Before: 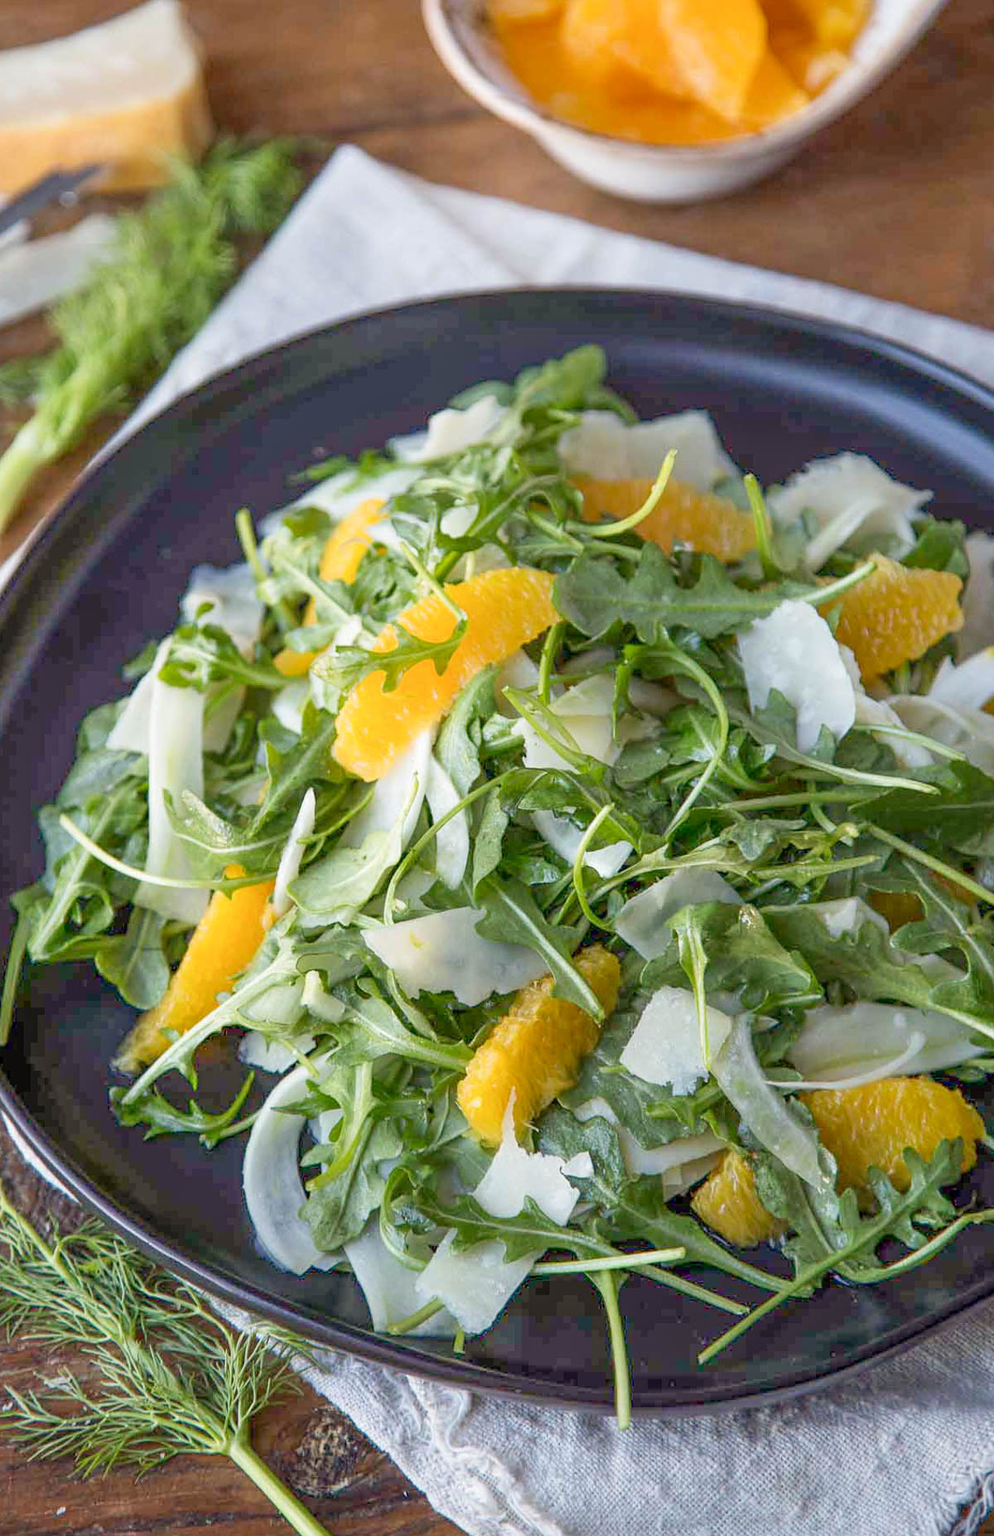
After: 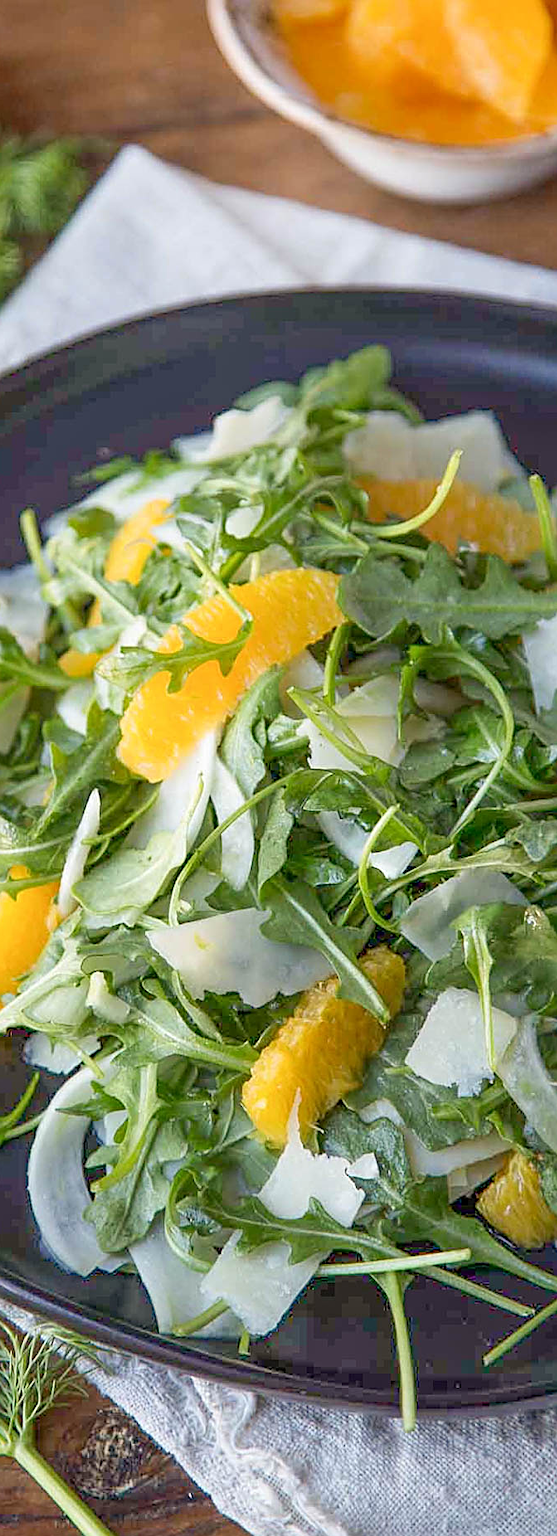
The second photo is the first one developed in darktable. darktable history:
crop: left 21.674%, right 22.086%
sharpen: on, module defaults
